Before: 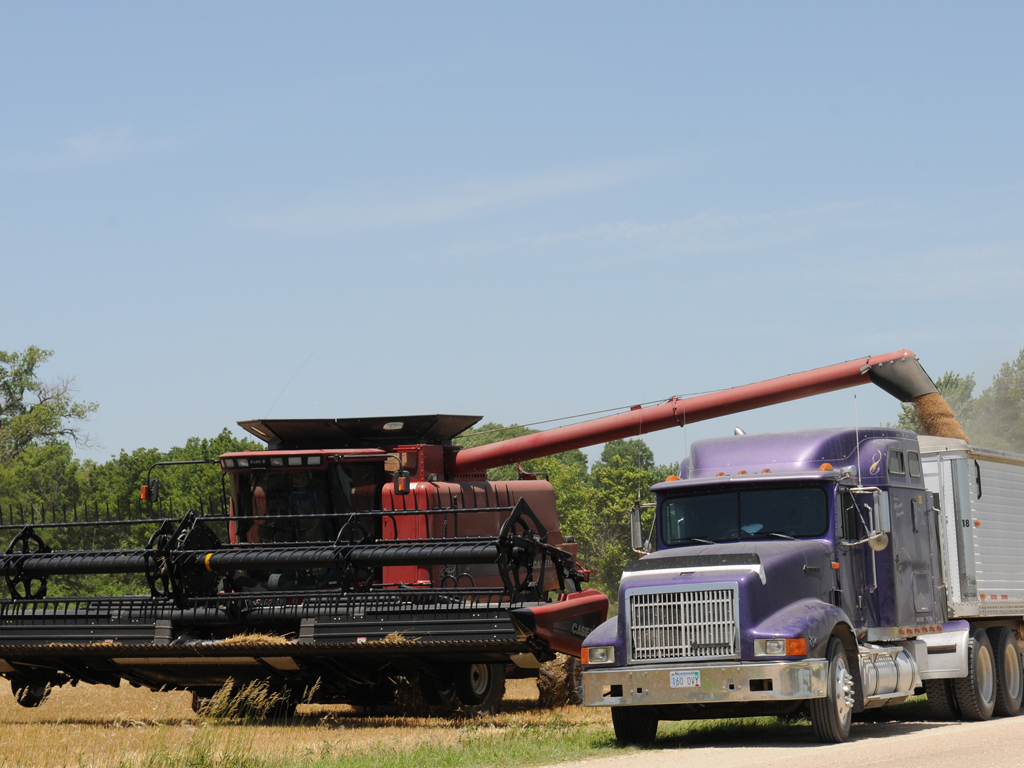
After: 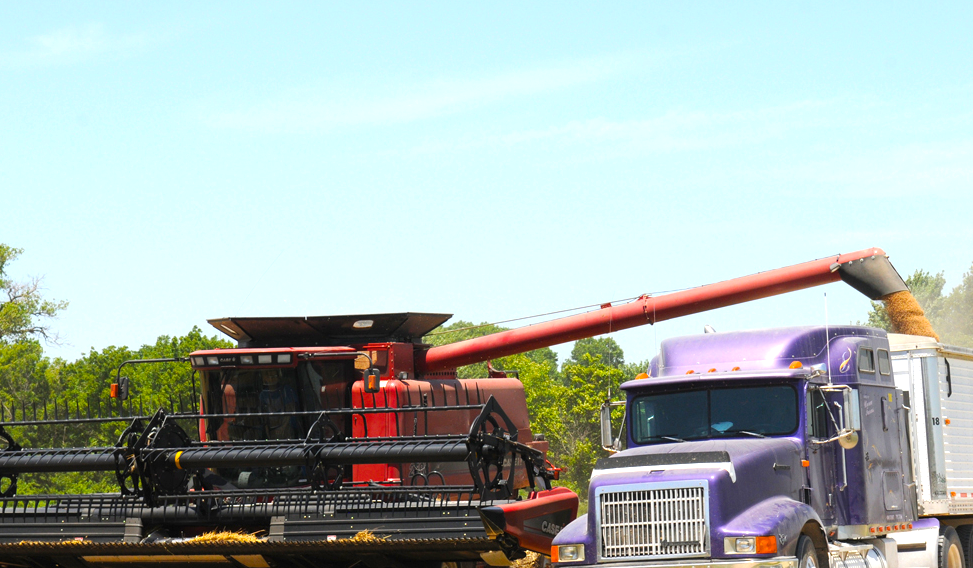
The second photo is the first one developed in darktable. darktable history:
crop and rotate: left 2.991%, top 13.302%, right 1.981%, bottom 12.636%
exposure: exposure 0.935 EV, compensate highlight preservation false
color balance rgb: perceptual saturation grading › global saturation 30%, global vibrance 20%
